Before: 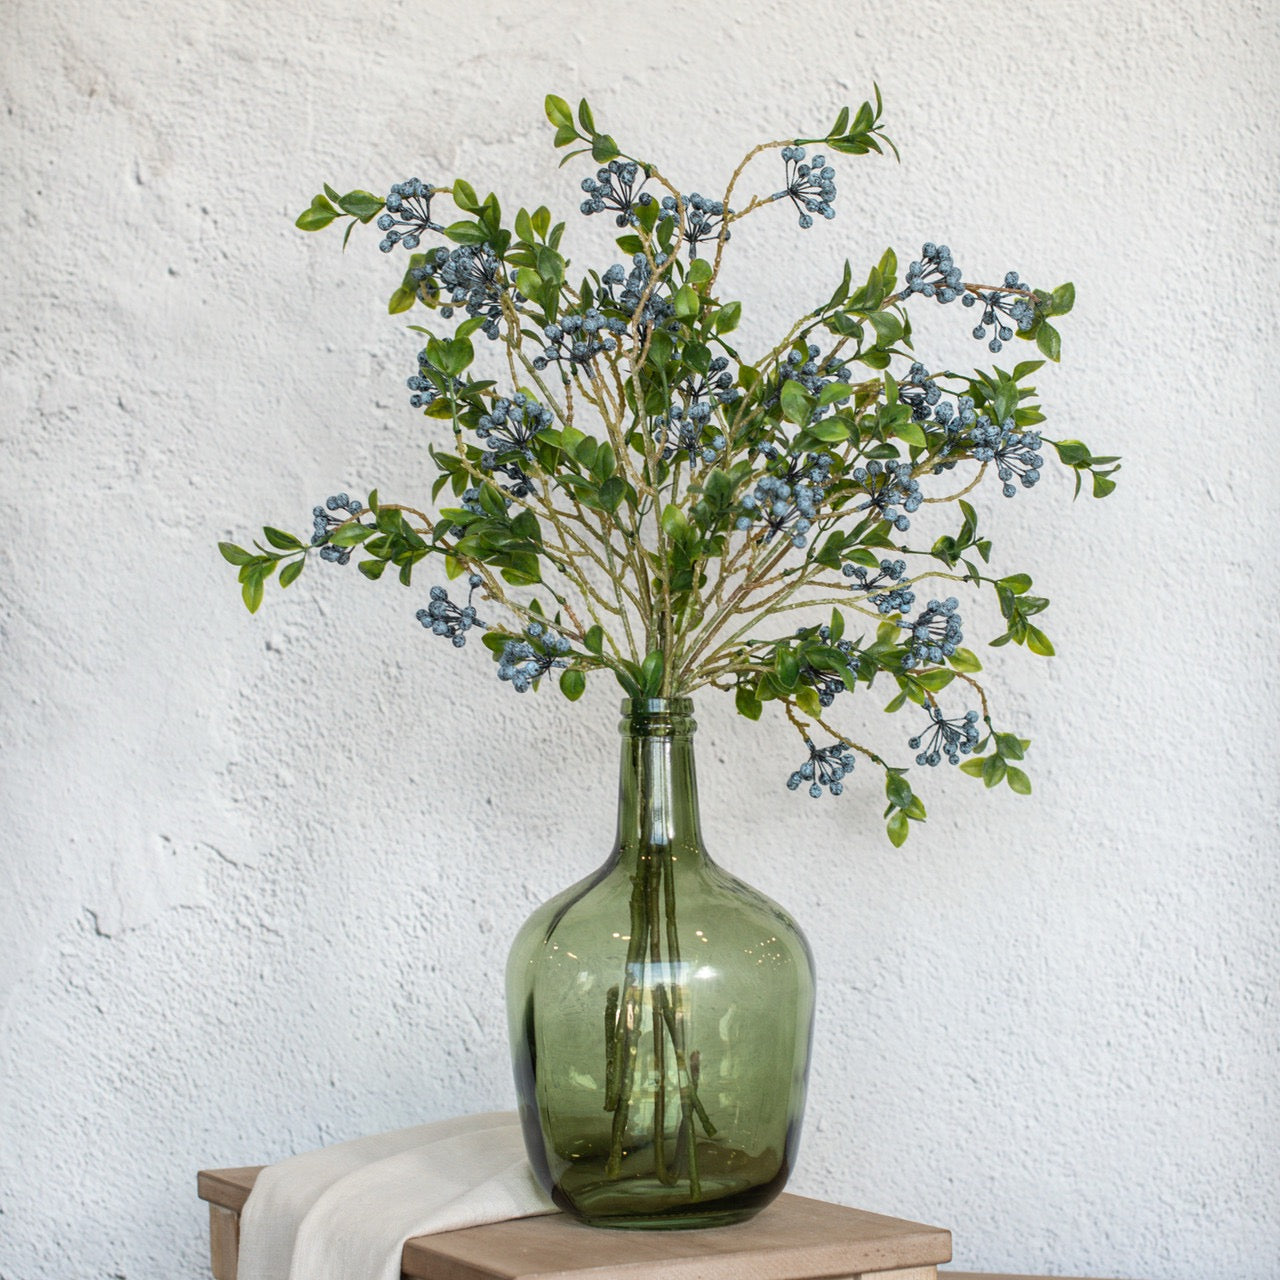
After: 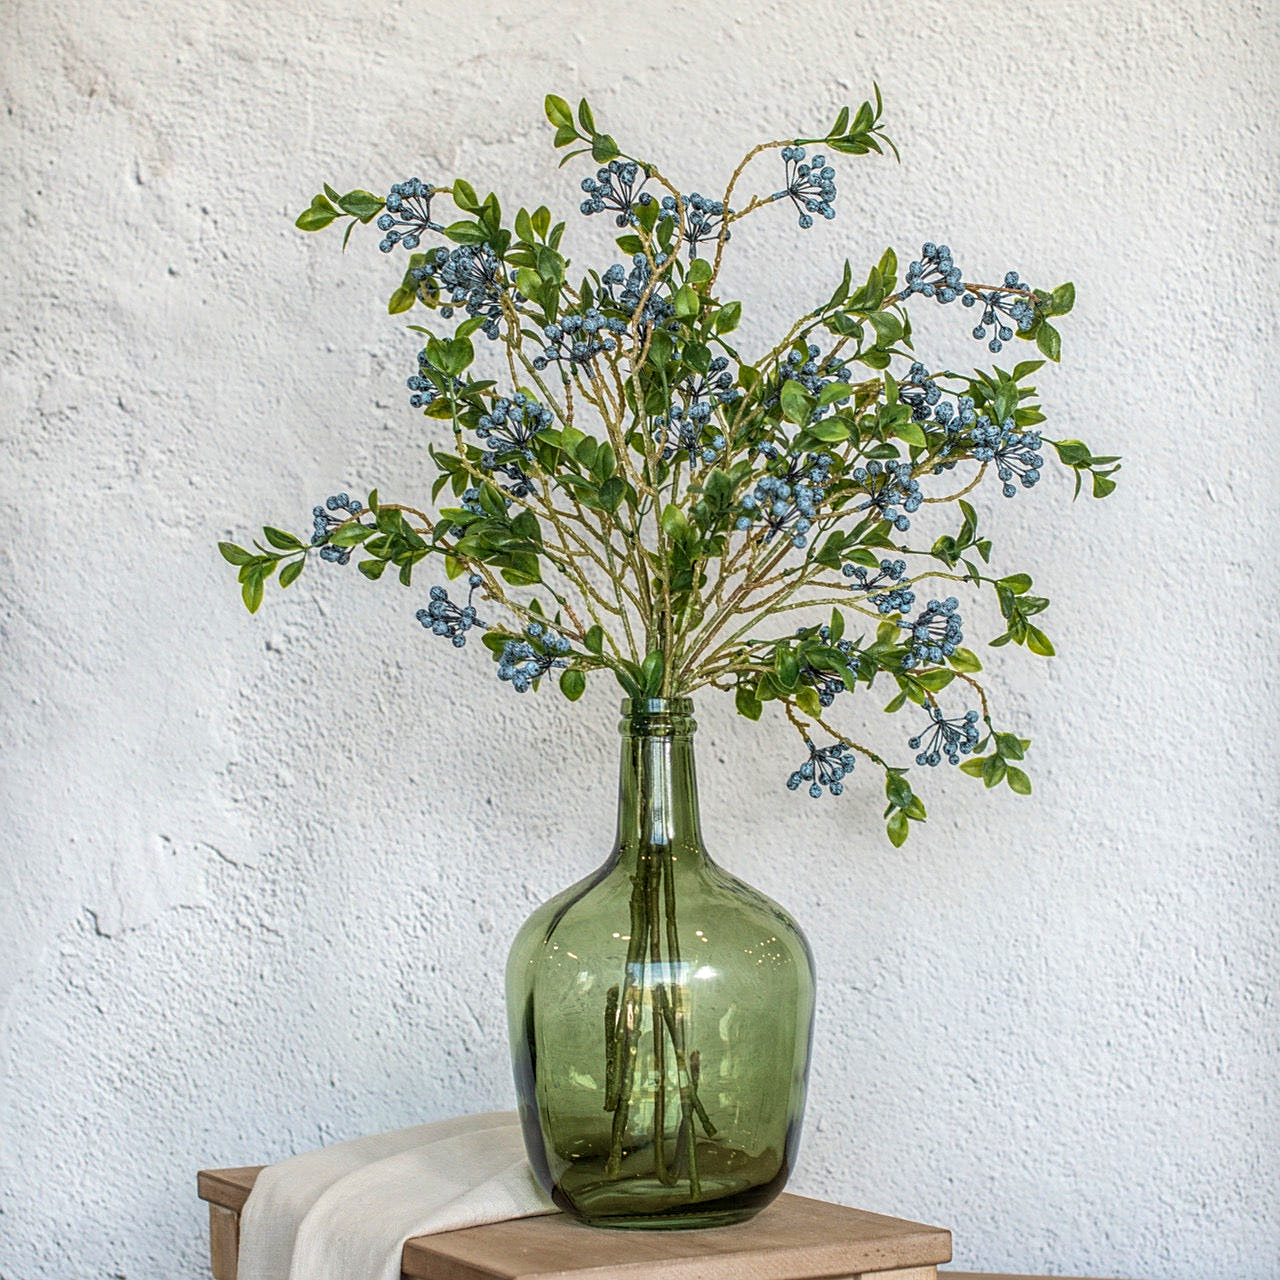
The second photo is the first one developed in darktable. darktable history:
local contrast: highlights 0%, shadows 0%, detail 133%
sharpen: on, module defaults
velvia: on, module defaults
